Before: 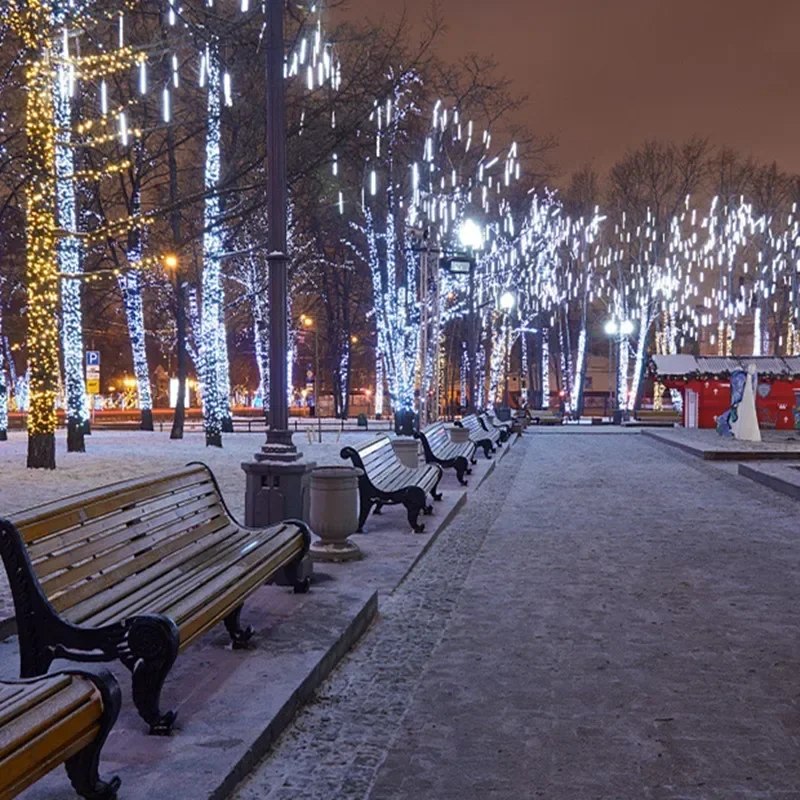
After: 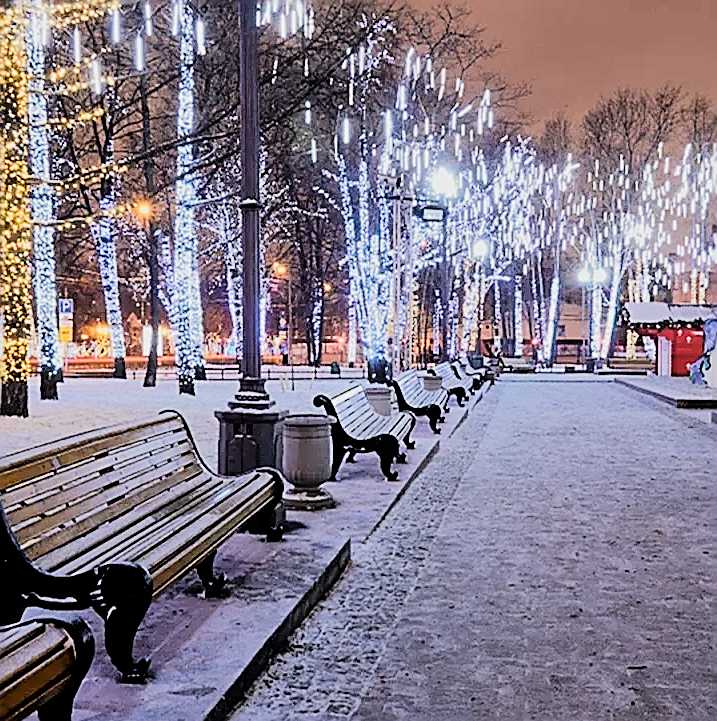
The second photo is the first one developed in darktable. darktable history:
crop: left 3.458%, top 6.51%, right 6.81%, bottom 3.259%
sharpen: amount 1.002
tone equalizer: -7 EV 0.159 EV, -6 EV 0.573 EV, -5 EV 1.11 EV, -4 EV 1.32 EV, -3 EV 1.18 EV, -2 EV 0.6 EV, -1 EV 0.161 EV, edges refinement/feathering 500, mask exposure compensation -1.57 EV, preserve details no
filmic rgb: black relative exposure -5.15 EV, white relative exposure 3.54 EV, hardness 3.16, contrast 1.187, highlights saturation mix -48.93%
